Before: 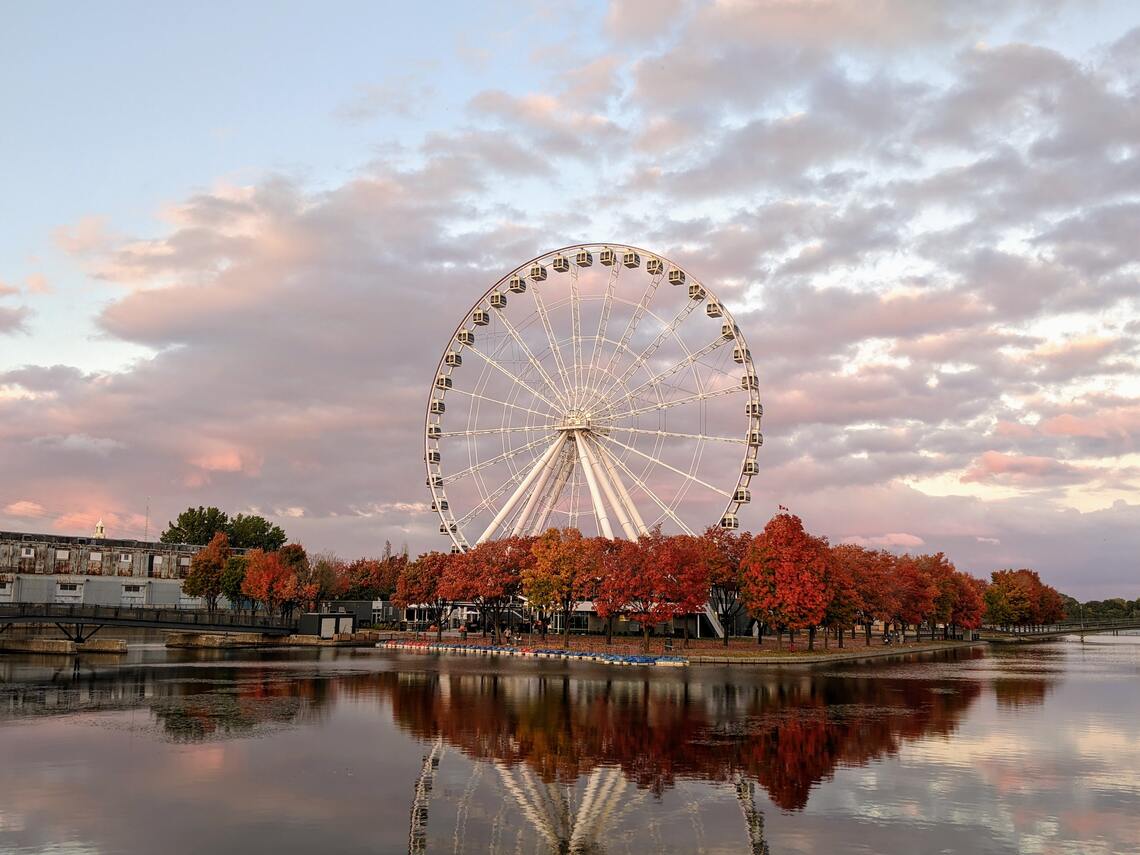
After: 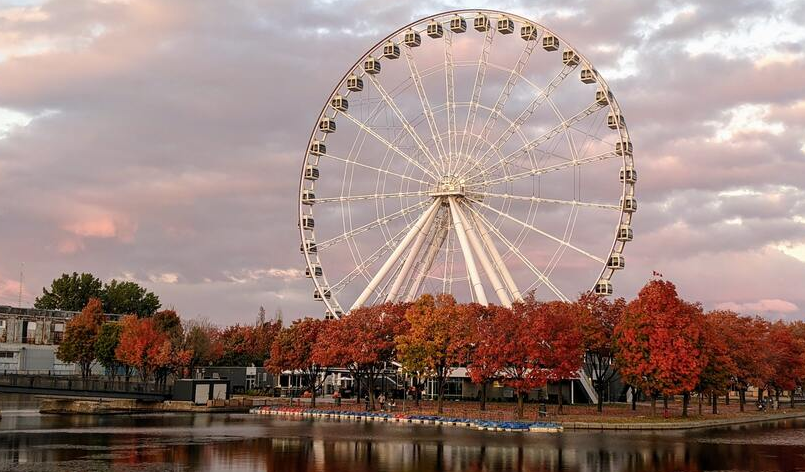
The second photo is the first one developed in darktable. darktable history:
crop: left 11.072%, top 27.482%, right 18.266%, bottom 17.276%
